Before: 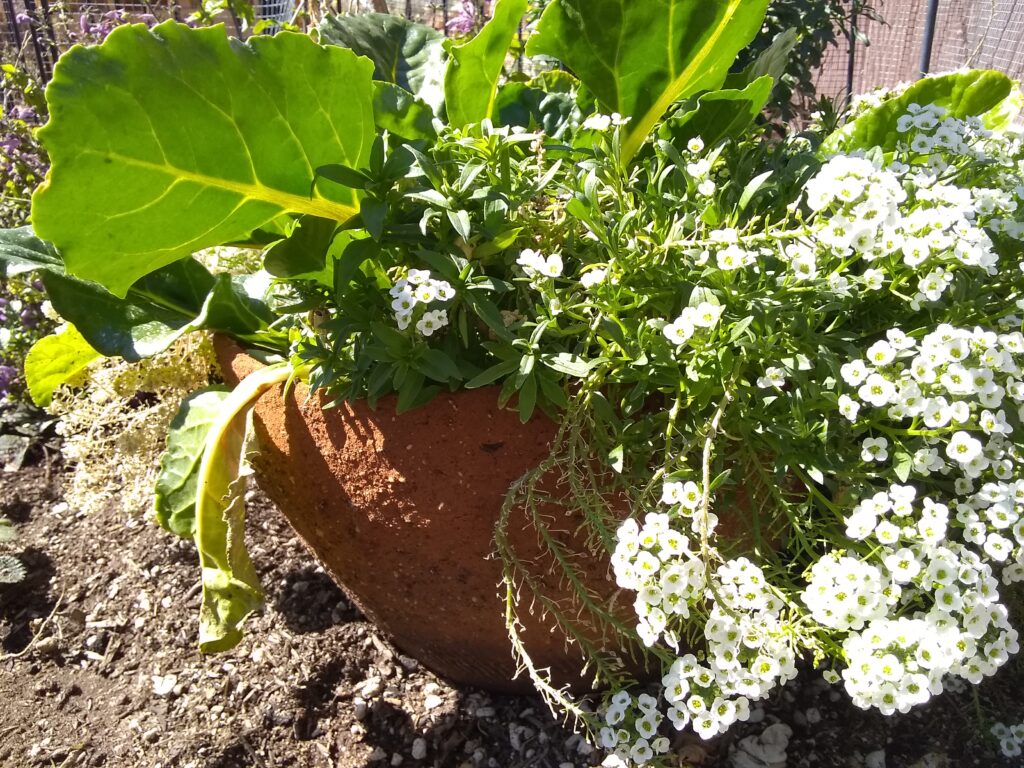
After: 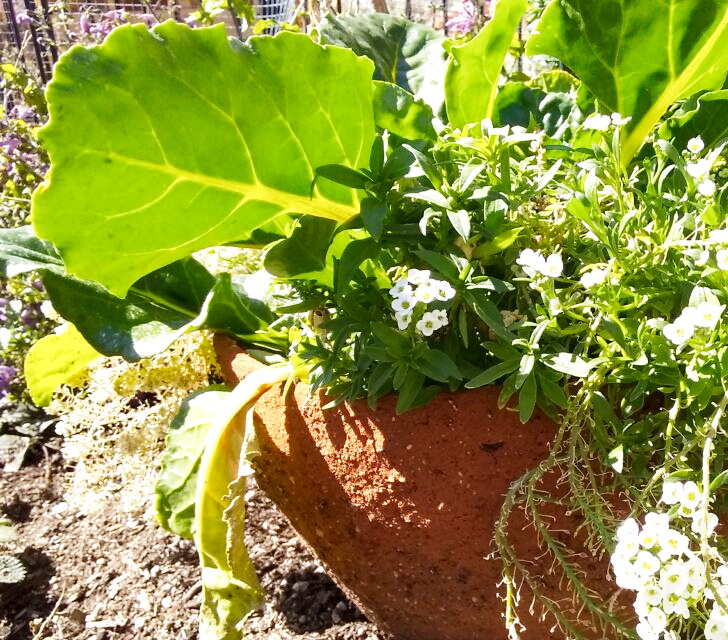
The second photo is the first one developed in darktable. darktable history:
crop: right 28.885%, bottom 16.626%
base curve: curves: ch0 [(0, 0) (0.005, 0.002) (0.15, 0.3) (0.4, 0.7) (0.75, 0.95) (1, 1)], preserve colors none
